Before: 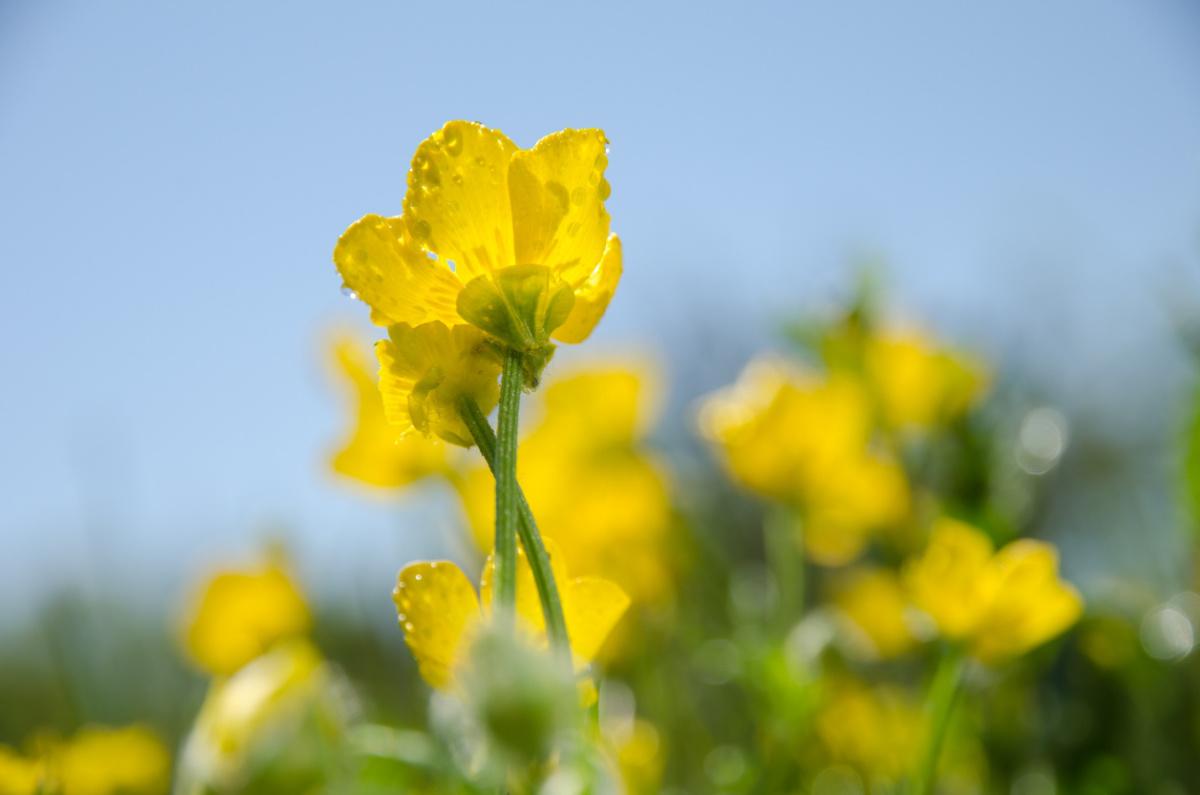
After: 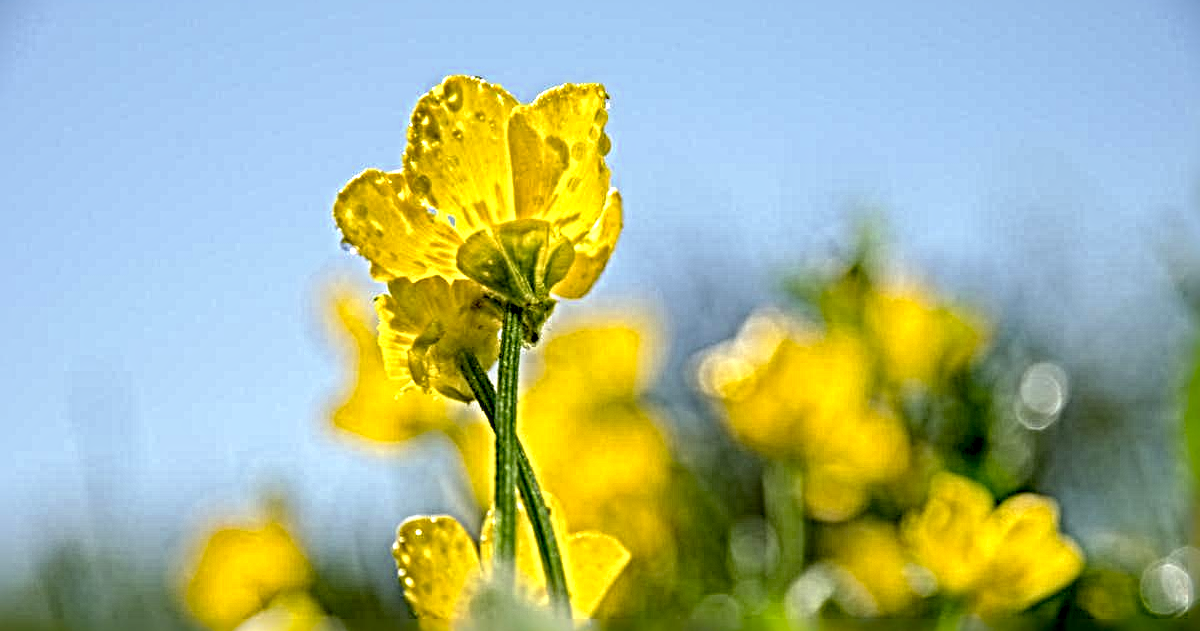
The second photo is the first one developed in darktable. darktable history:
sharpen: radius 6.3, amount 1.8, threshold 0
base curve: curves: ch0 [(0.017, 0) (0.425, 0.441) (0.844, 0.933) (1, 1)], preserve colors none
crop and rotate: top 5.667%, bottom 14.937%
local contrast: detail 130%
